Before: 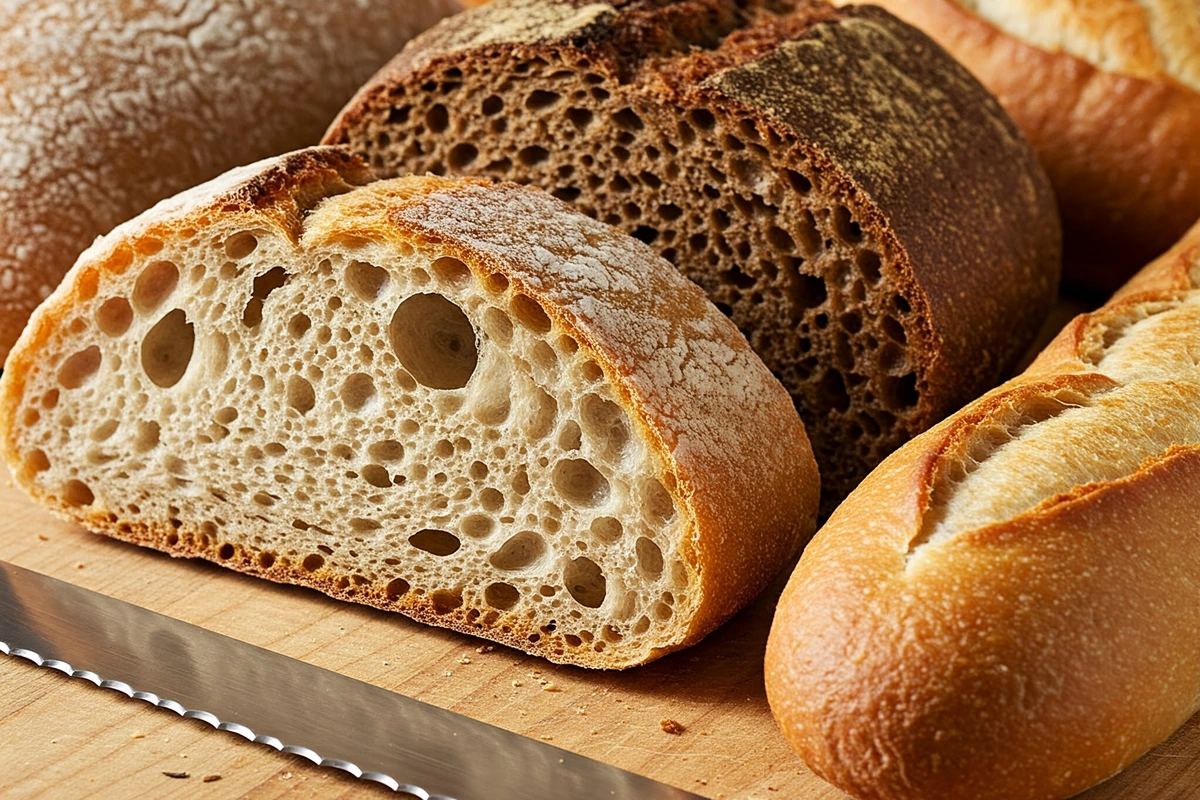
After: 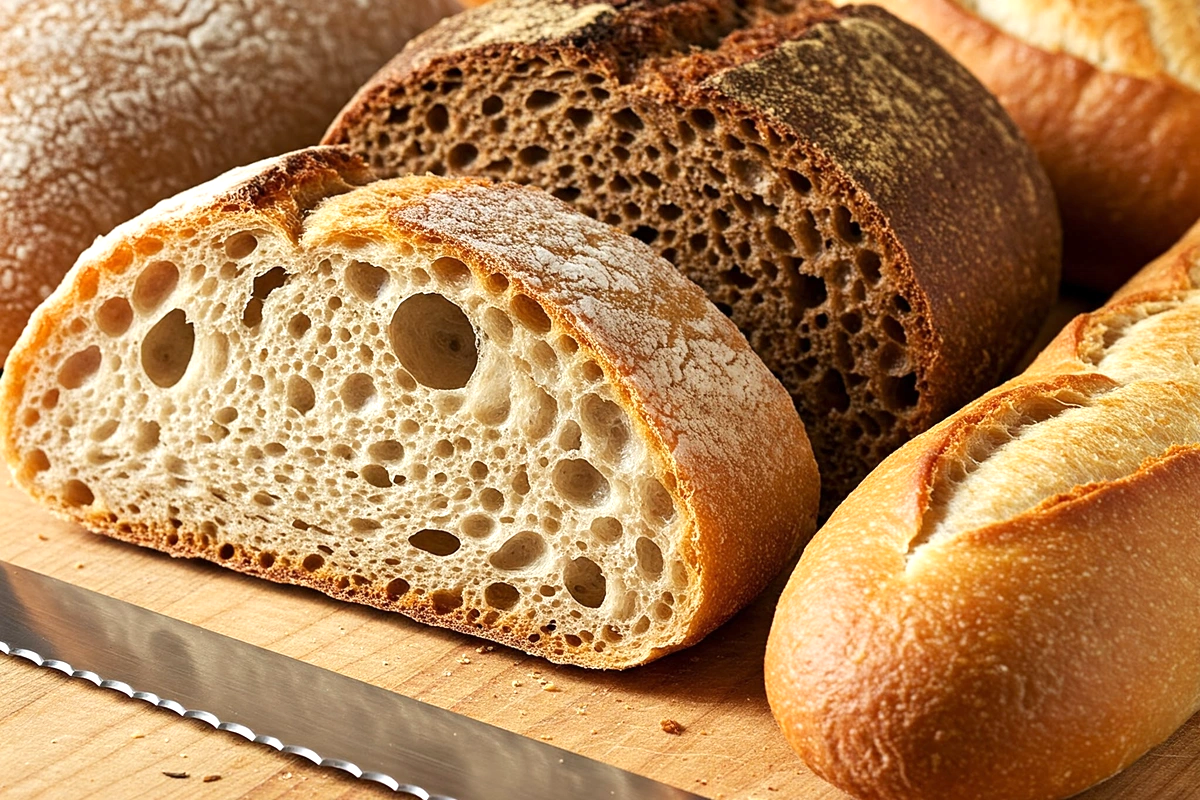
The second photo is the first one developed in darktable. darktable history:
exposure: exposure 0.345 EV, compensate highlight preservation false
